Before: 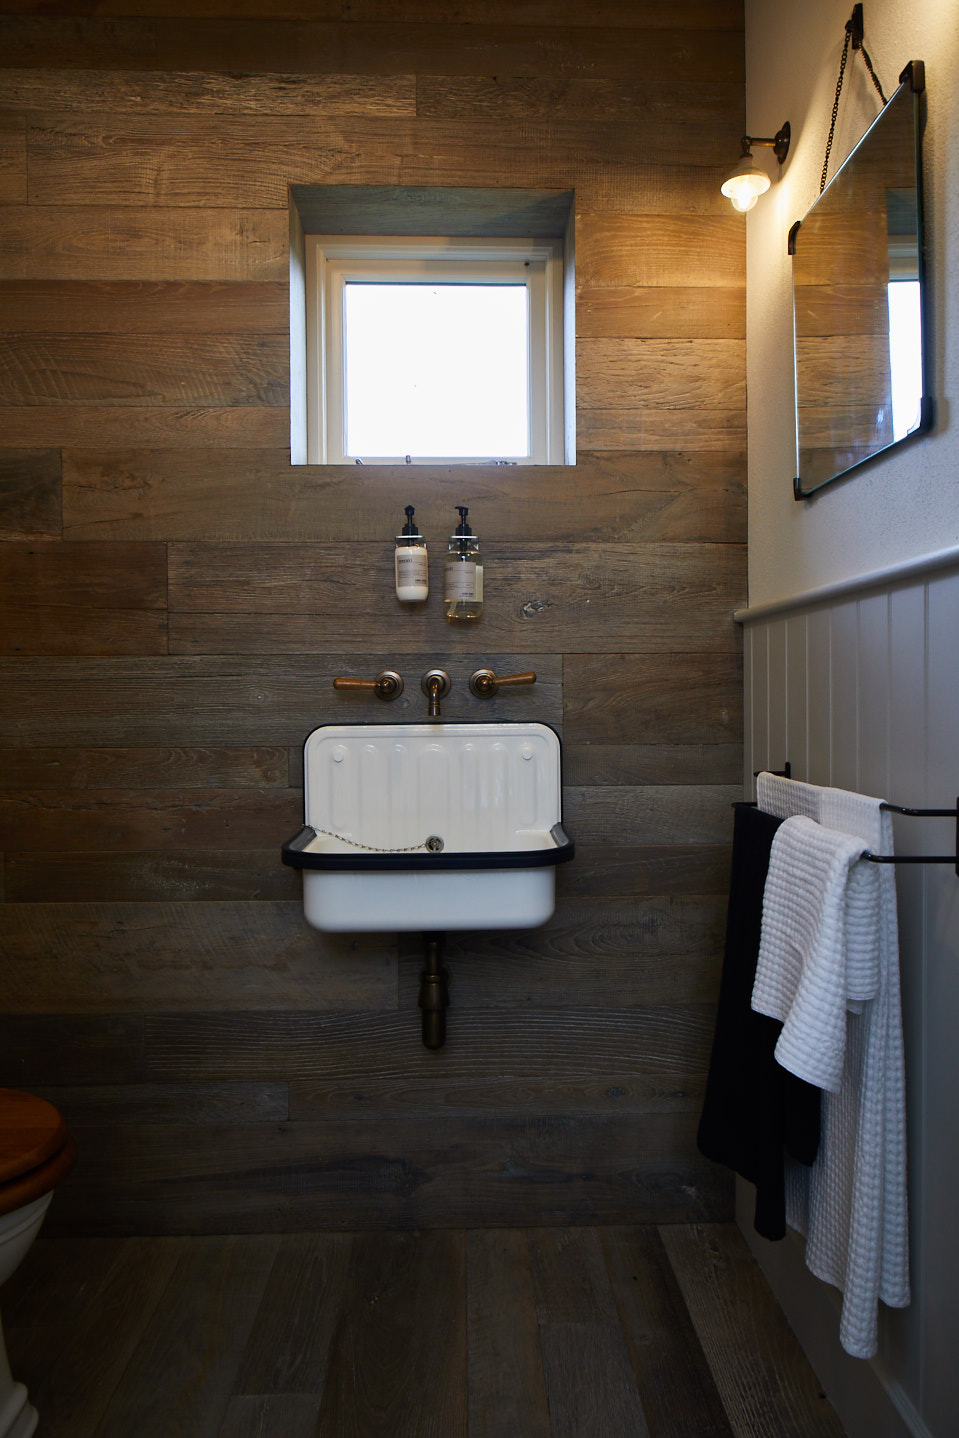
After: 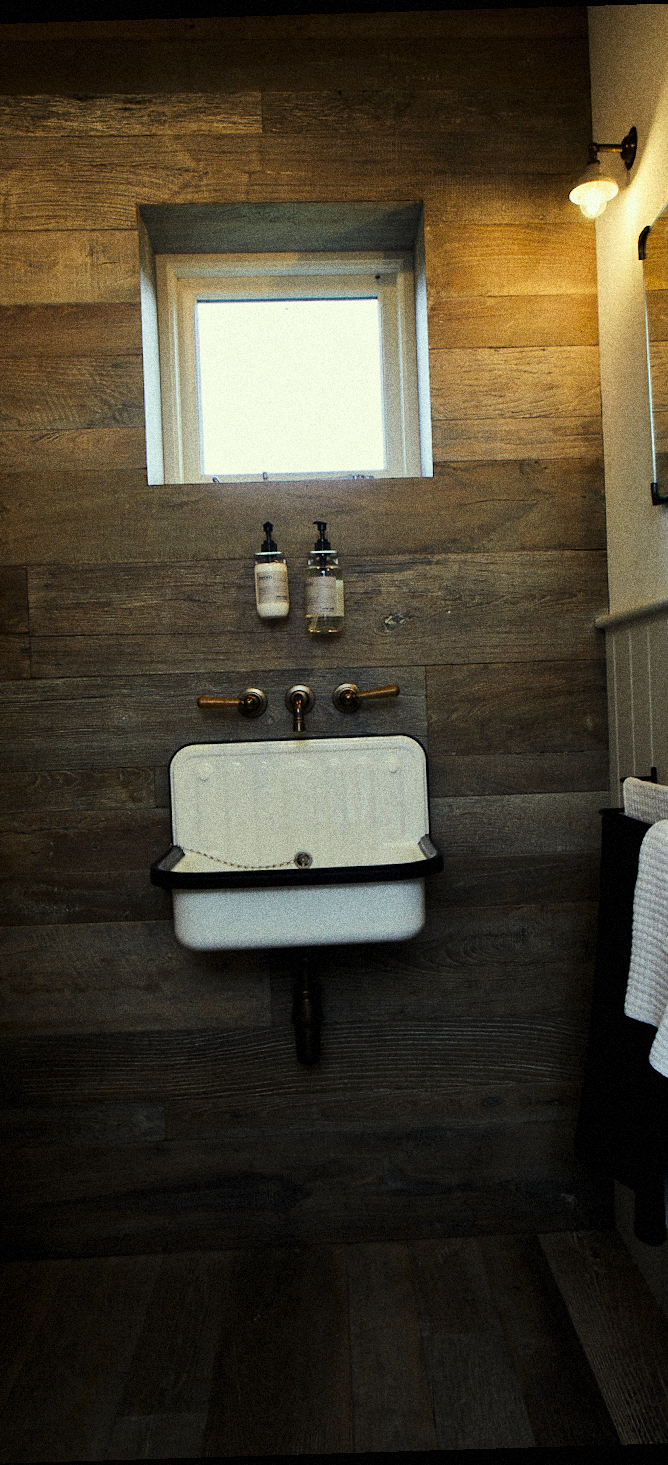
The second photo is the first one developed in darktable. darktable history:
rotate and perspective: rotation -1.75°, automatic cropping off
grain: coarseness 14.49 ISO, strength 48.04%, mid-tones bias 35%
color correction: highlights a* -5.94, highlights b* 11.19
crop and rotate: left 15.754%, right 17.579%
tone curve: curves: ch0 [(0.029, 0) (0.134, 0.063) (0.249, 0.198) (0.378, 0.365) (0.499, 0.529) (1, 1)], color space Lab, linked channels, preserve colors none
